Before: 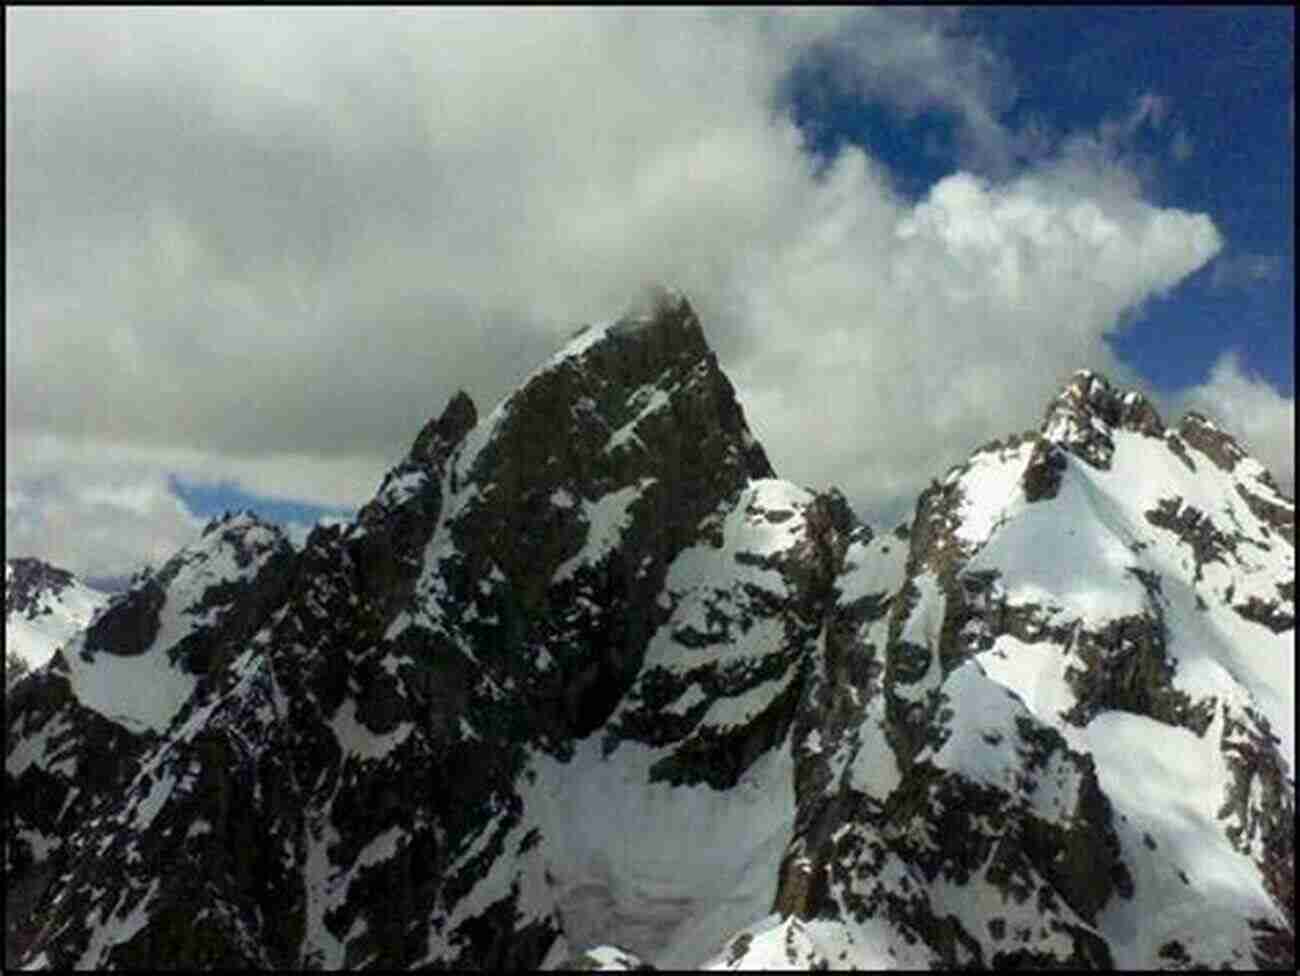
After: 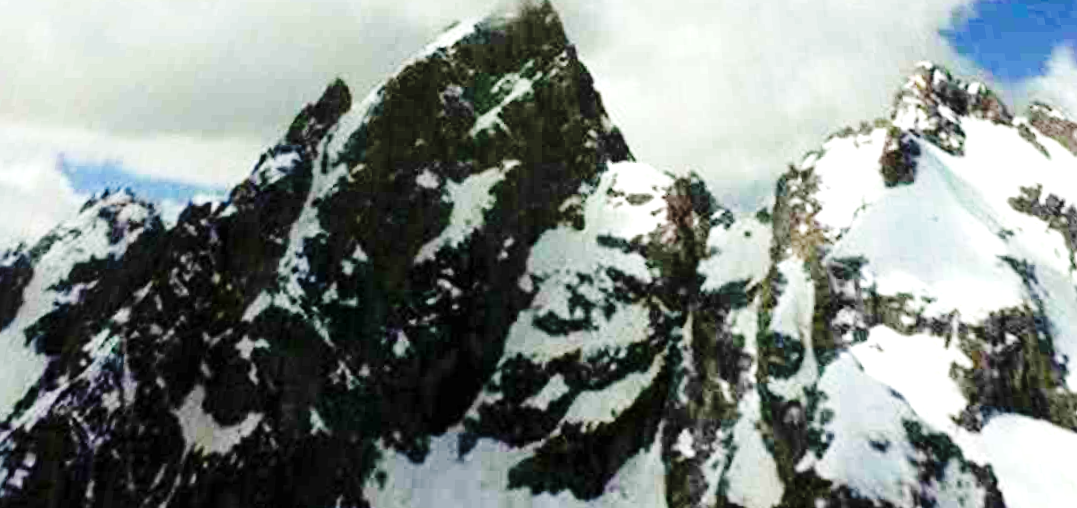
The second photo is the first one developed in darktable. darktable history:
crop and rotate: top 23.043%, bottom 23.437%
rotate and perspective: rotation 0.72°, lens shift (vertical) -0.352, lens shift (horizontal) -0.051, crop left 0.152, crop right 0.859, crop top 0.019, crop bottom 0.964
base curve: curves: ch0 [(0, 0) (0.036, 0.025) (0.121, 0.166) (0.206, 0.329) (0.605, 0.79) (1, 1)], preserve colors none
exposure: exposure 0.74 EV, compensate highlight preservation false
